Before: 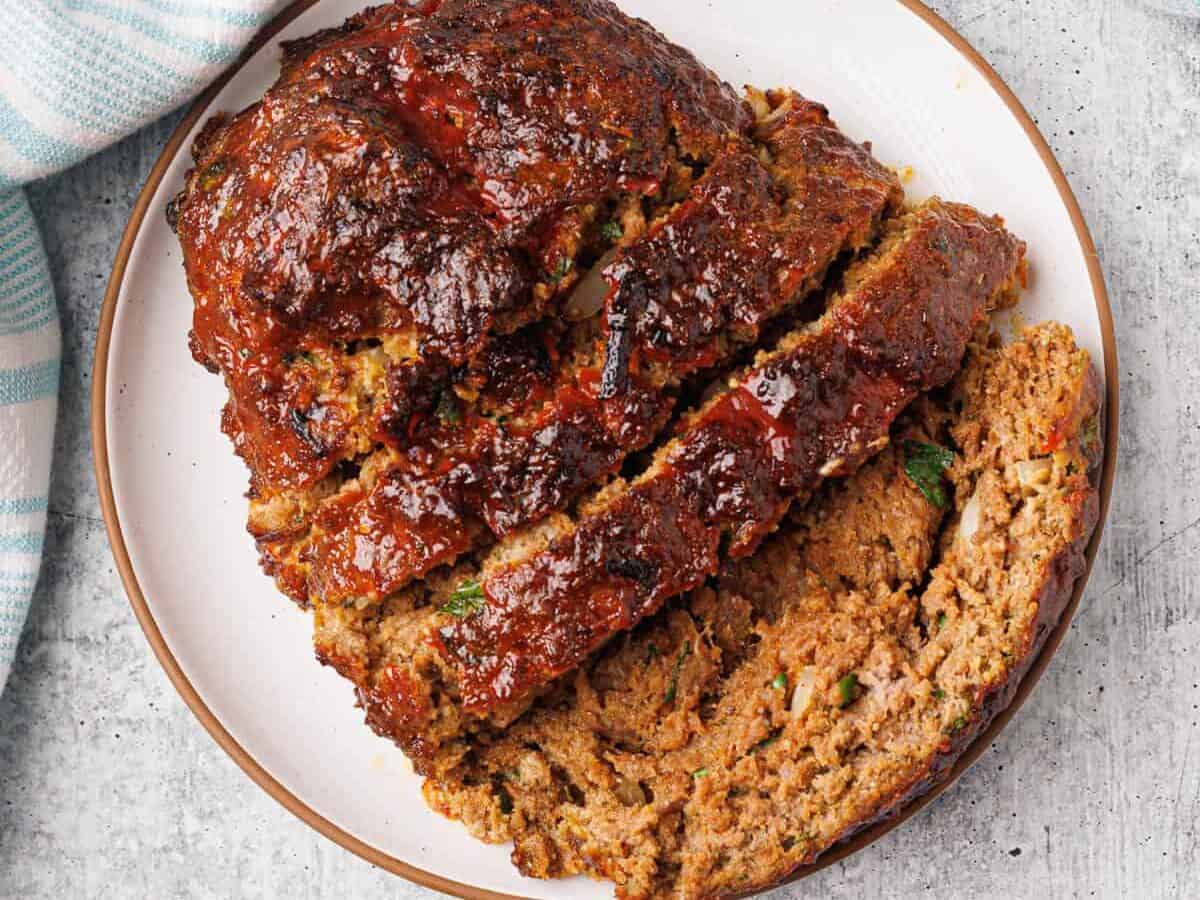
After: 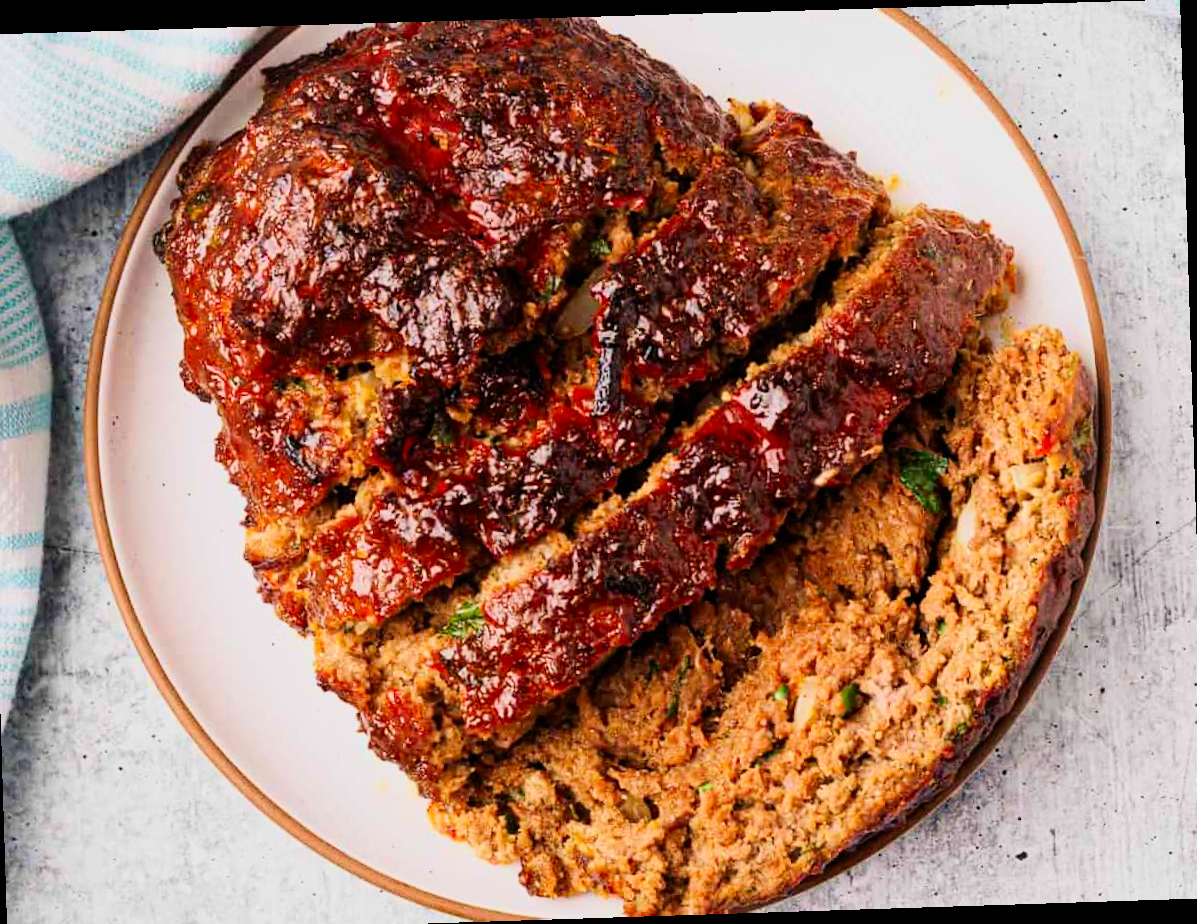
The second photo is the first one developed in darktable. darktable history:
velvia: on, module defaults
filmic rgb: hardness 4.17
contrast brightness saturation: contrast 0.23, brightness 0.1, saturation 0.29
crop and rotate: left 1.774%, right 0.633%, bottom 1.28%
rotate and perspective: rotation -1.77°, lens shift (horizontal) 0.004, automatic cropping off
